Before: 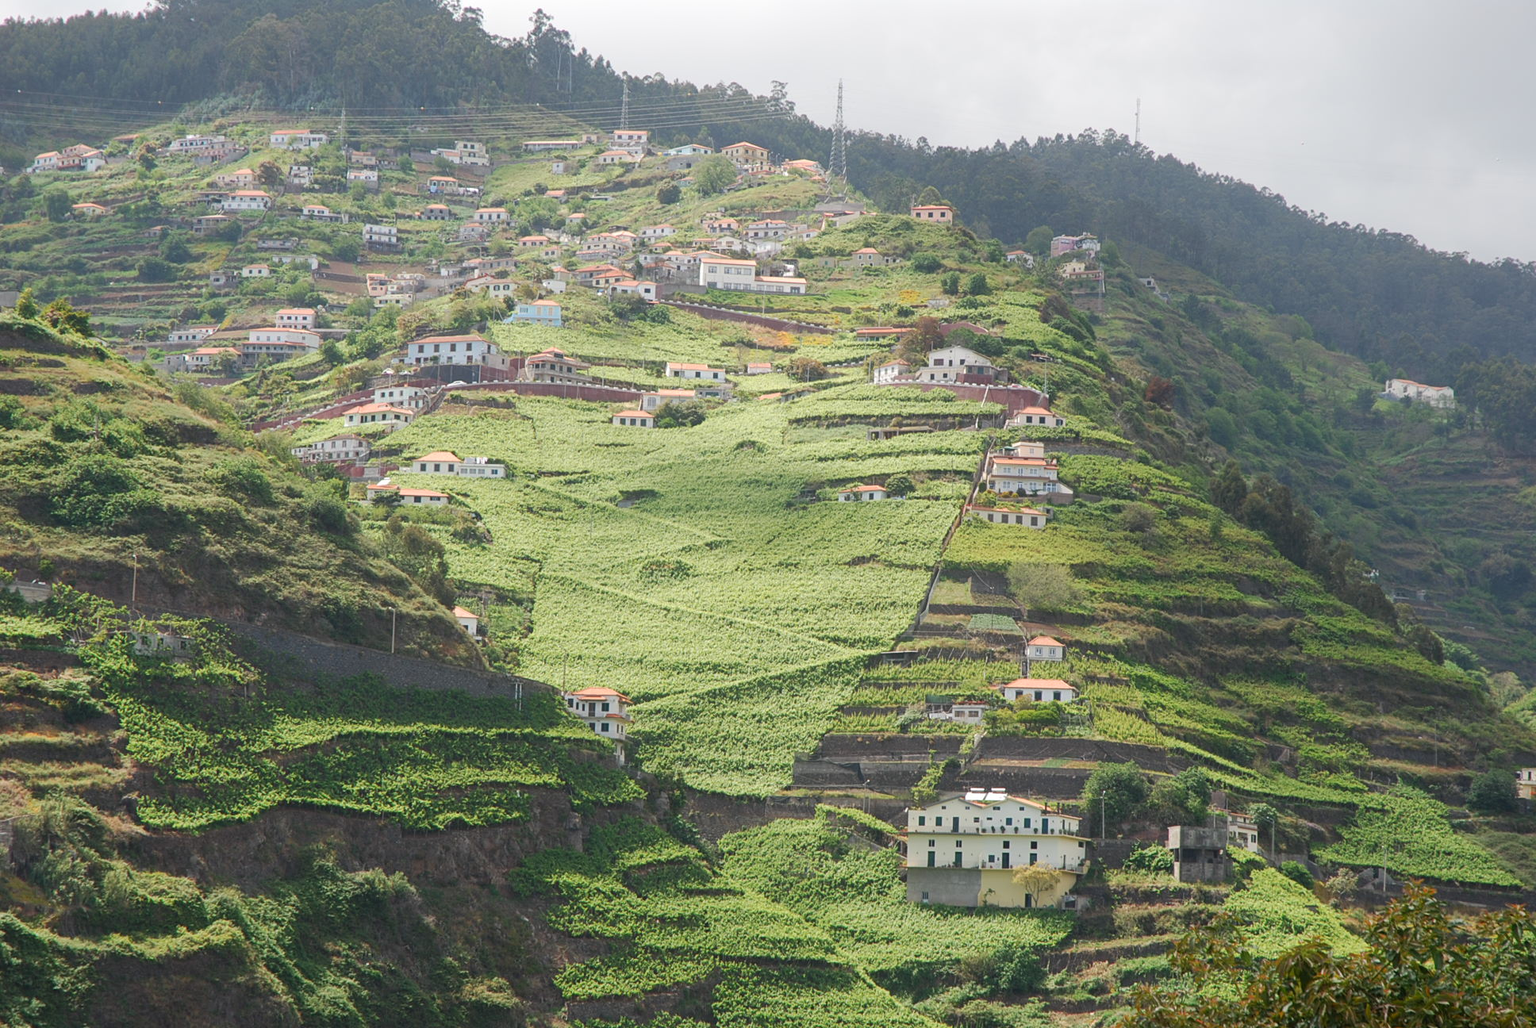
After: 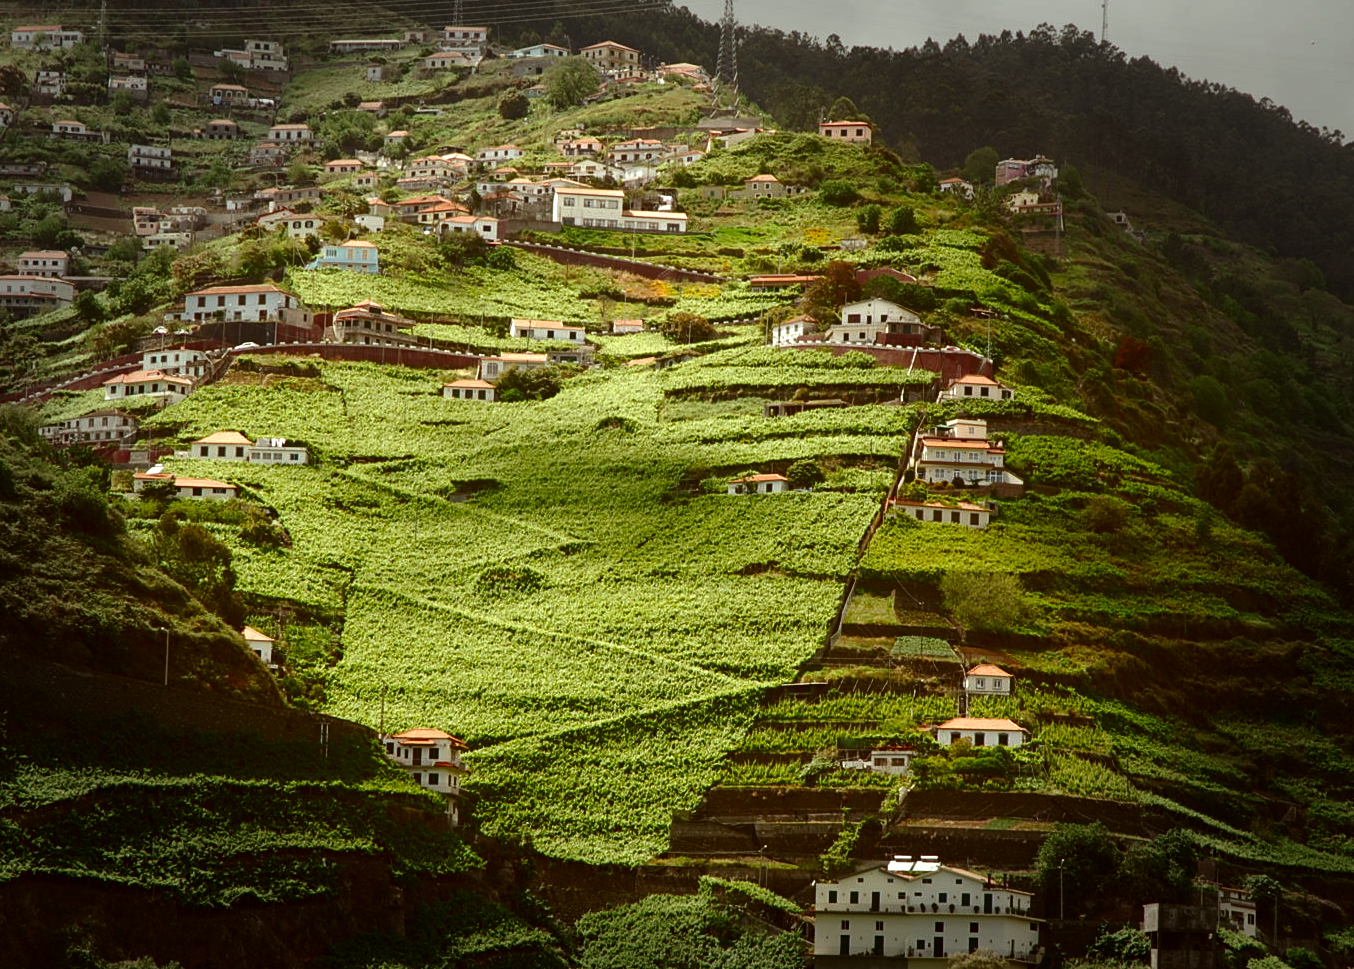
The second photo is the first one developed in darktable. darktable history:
contrast brightness saturation: contrast 0.09, brightness -0.59, saturation 0.17
vignetting: fall-off start 66.7%, fall-off radius 39.74%, brightness -0.576, saturation -0.258, automatic ratio true, width/height ratio 0.671, dithering 16-bit output
crop and rotate: left 17.046%, top 10.659%, right 12.989%, bottom 14.553%
exposure: exposure 0.3 EV, compensate highlight preservation false
color correction: highlights a* -5.3, highlights b* 9.8, shadows a* 9.8, shadows b* 24.26
